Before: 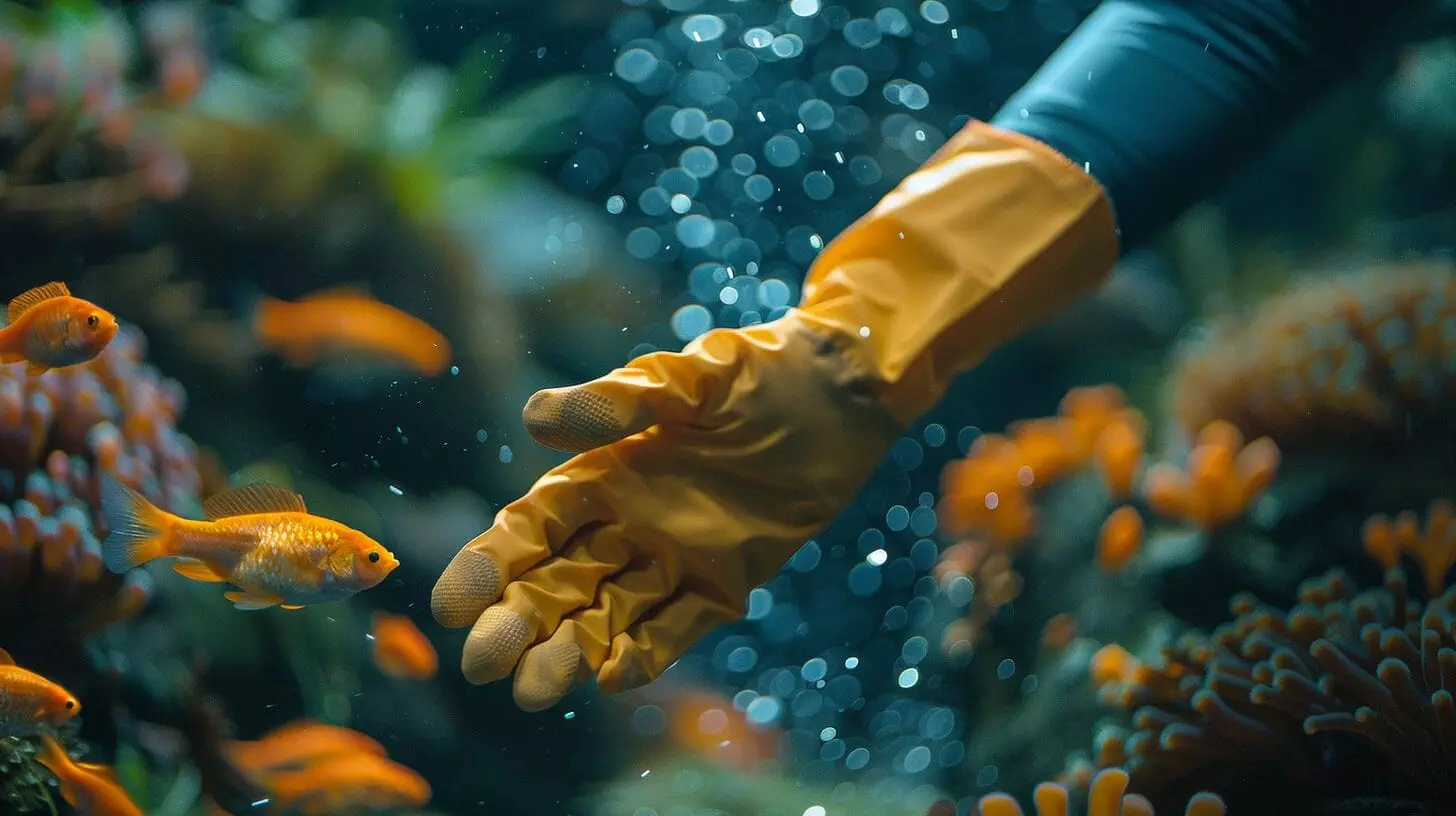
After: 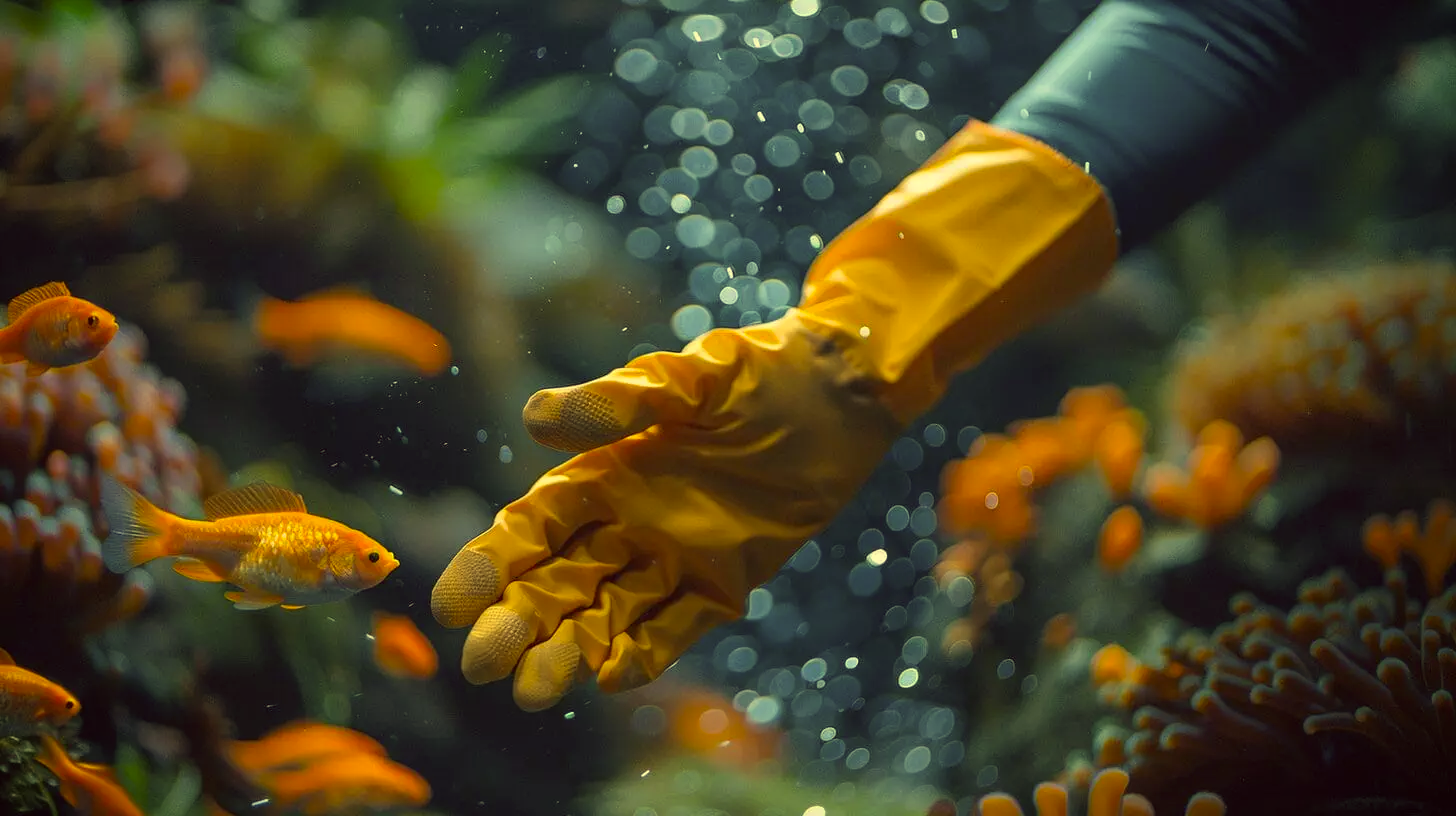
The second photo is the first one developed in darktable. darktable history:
color correction: highlights a* -0.399, highlights b* 39.82, shadows a* 9.38, shadows b* -0.156
vignetting: fall-off start 75.15%, saturation -0.017, width/height ratio 1.08
